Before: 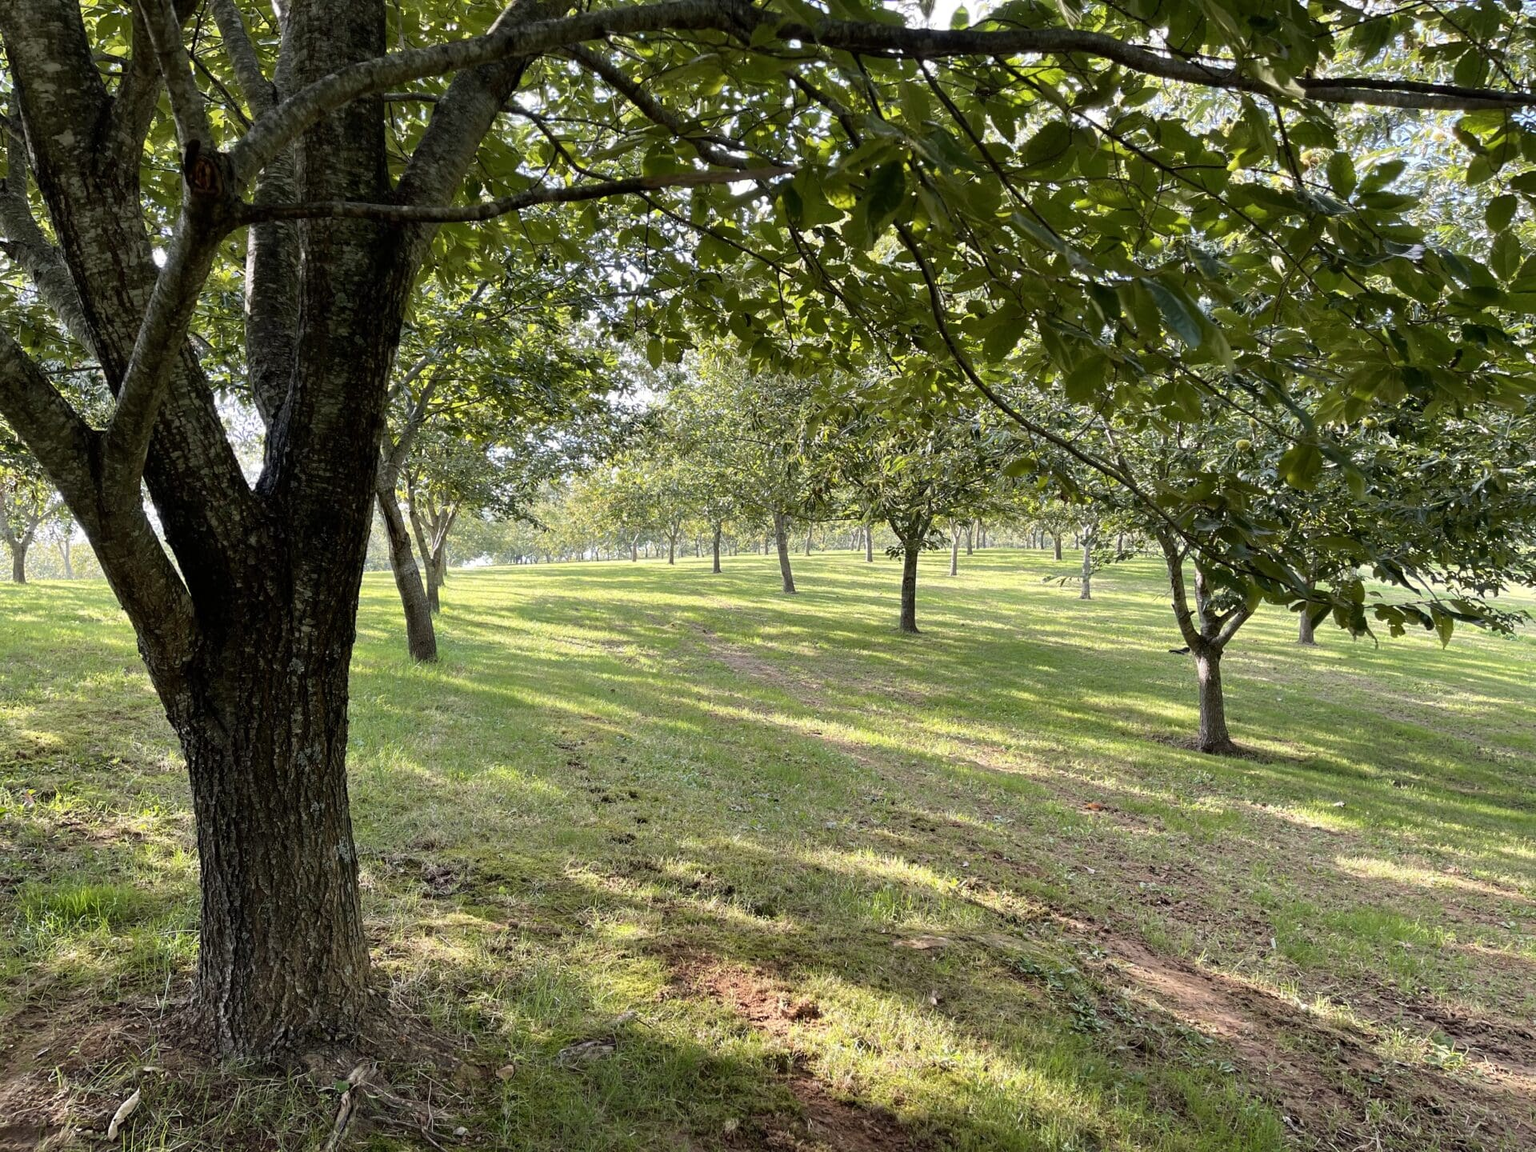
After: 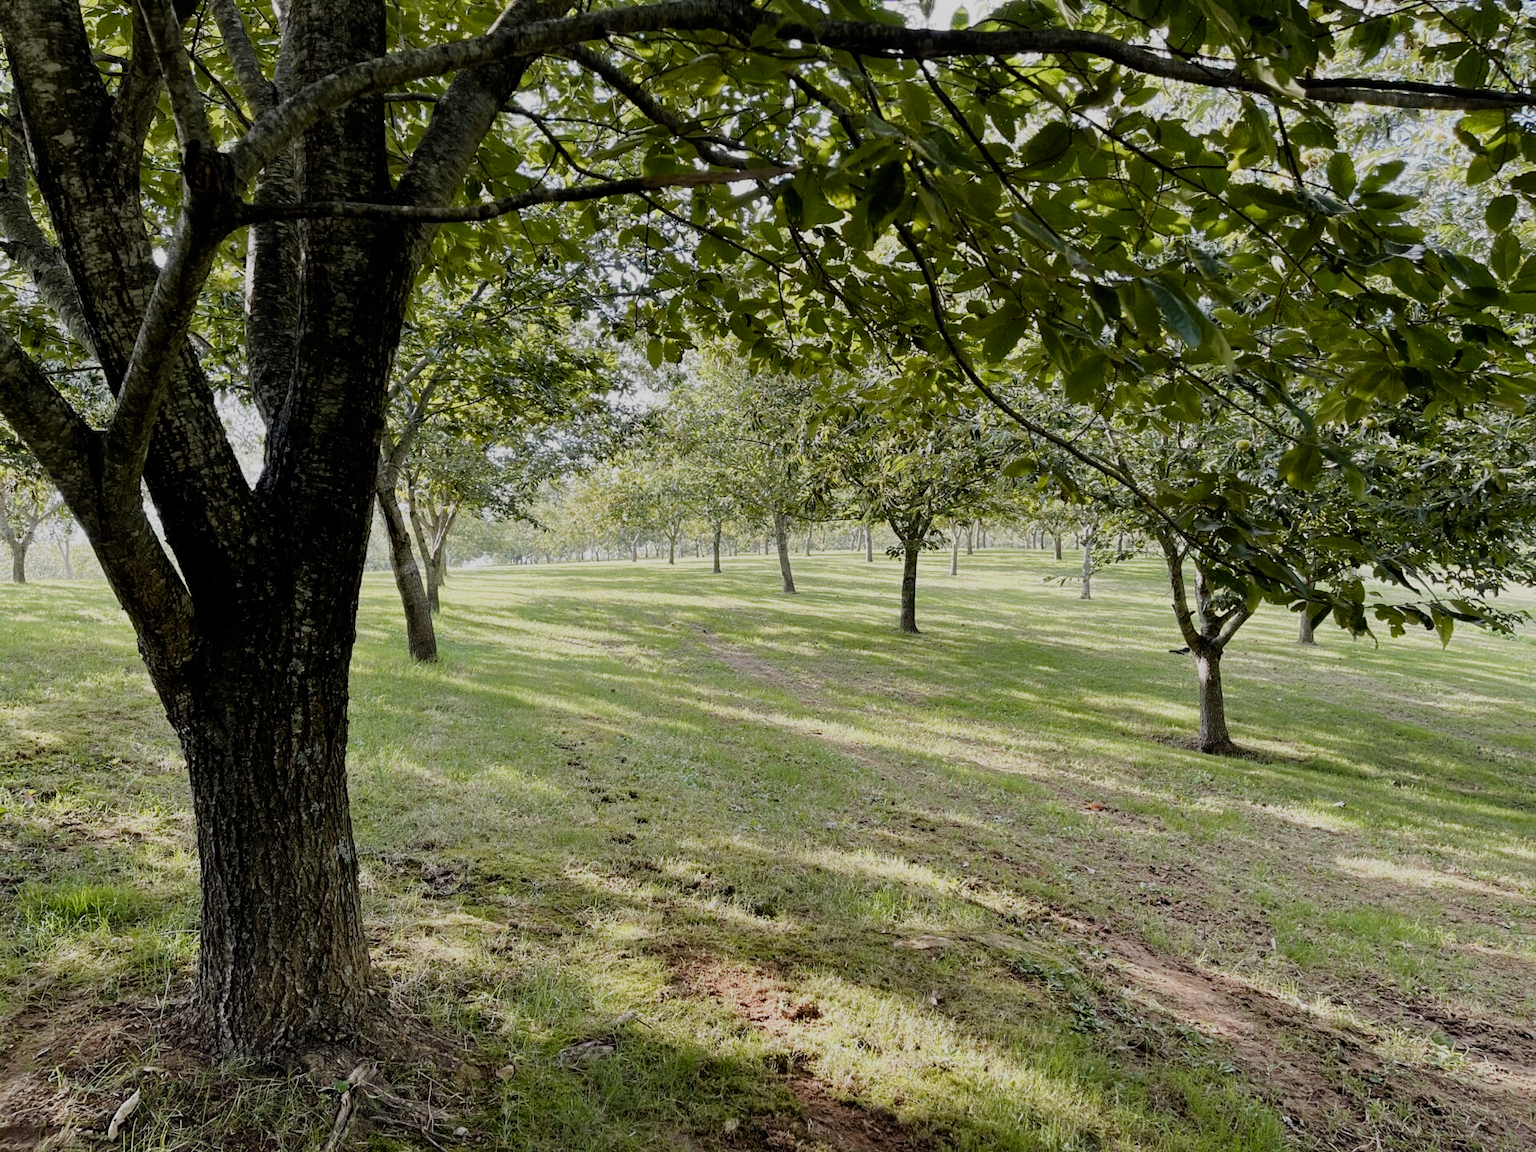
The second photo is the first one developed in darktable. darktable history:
filmic rgb: black relative exposure -7.65 EV, white relative exposure 4.56 EV, threshold 3 EV, hardness 3.61, preserve chrominance no, color science v5 (2021), enable highlight reconstruction true
